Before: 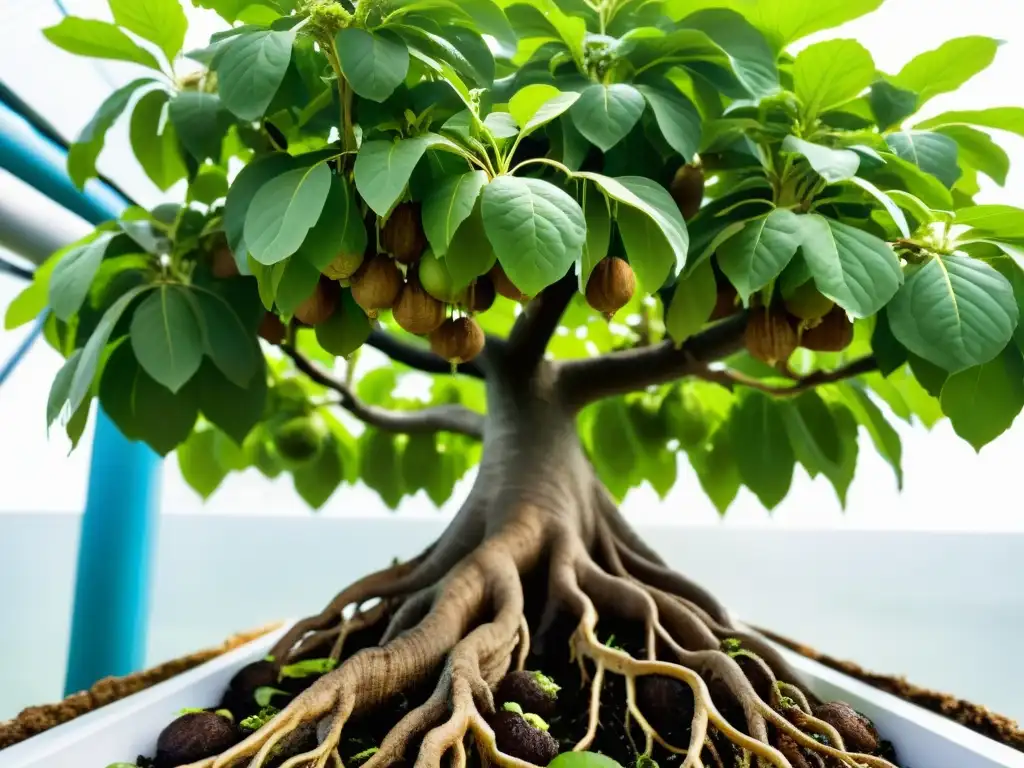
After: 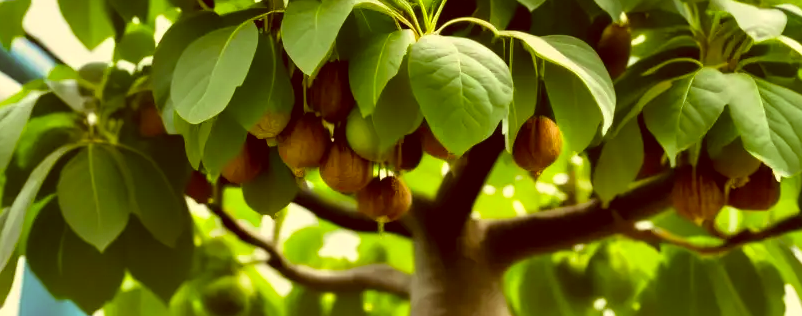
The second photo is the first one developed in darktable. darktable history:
color correction: highlights a* 1.24, highlights b* 24.82, shadows a* 16.29, shadows b* 24.79
crop: left 7.21%, top 18.478%, right 14.387%, bottom 40.33%
